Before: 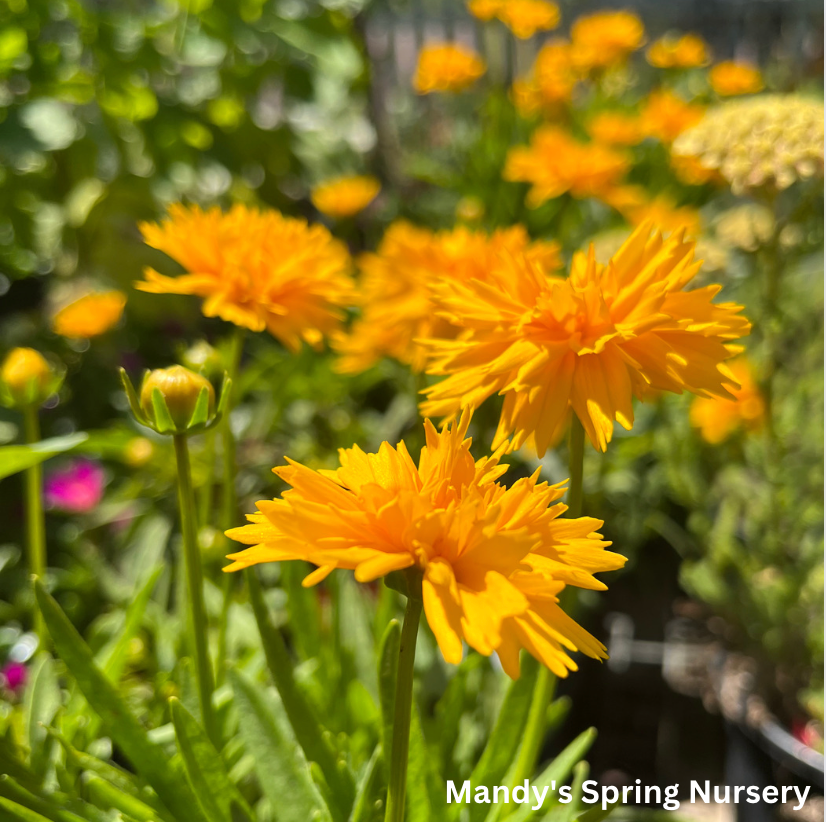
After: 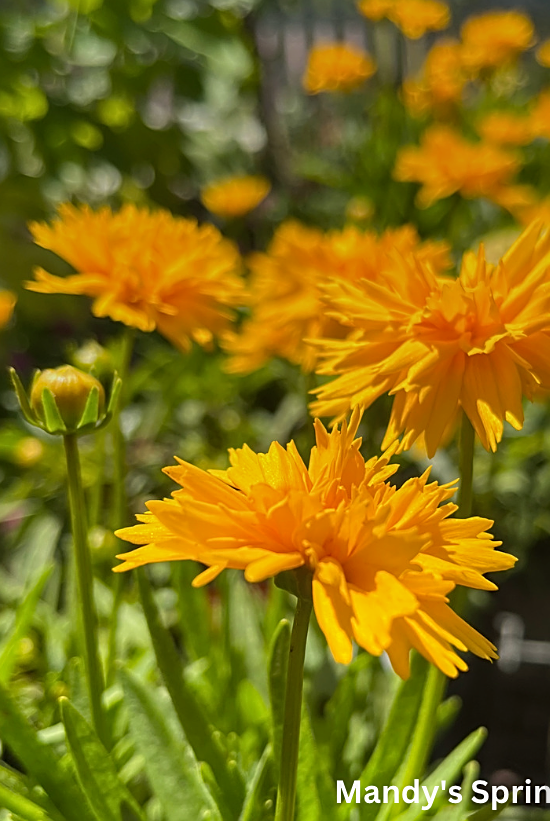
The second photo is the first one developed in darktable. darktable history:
sharpen: on, module defaults
graduated density: on, module defaults
local contrast: detail 110%
crop and rotate: left 13.342%, right 19.991%
